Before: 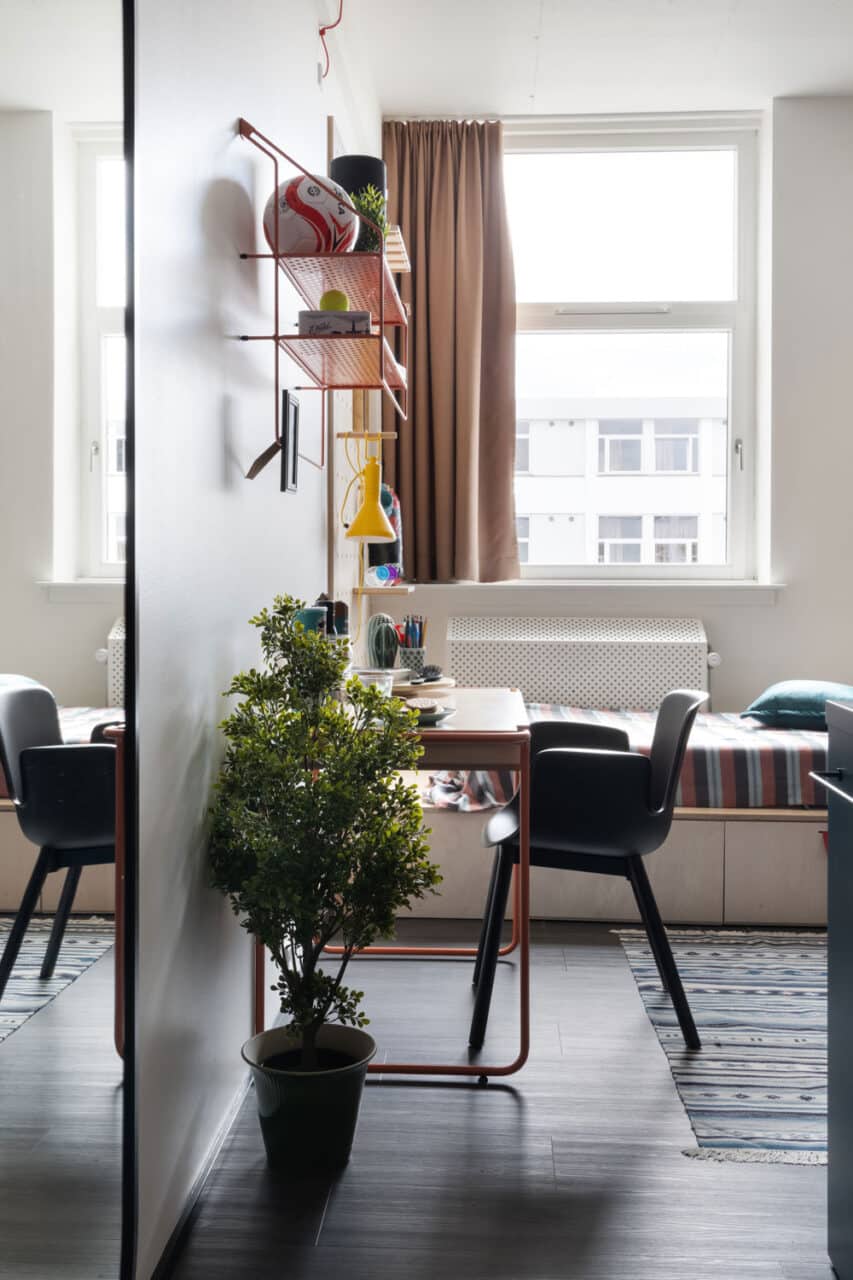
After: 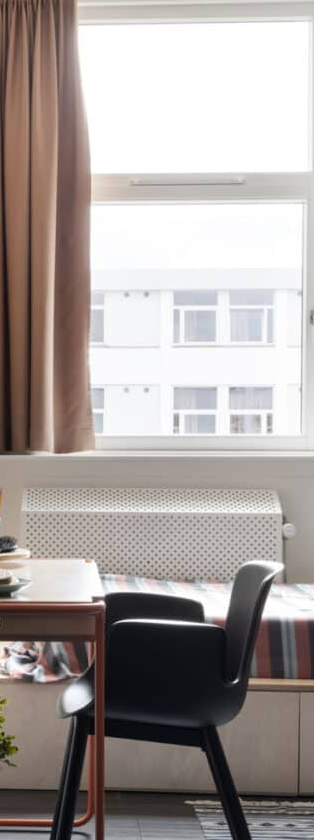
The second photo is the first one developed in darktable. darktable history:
crop and rotate: left 49.936%, top 10.094%, right 13.136%, bottom 24.256%
white balance: red 1, blue 1
